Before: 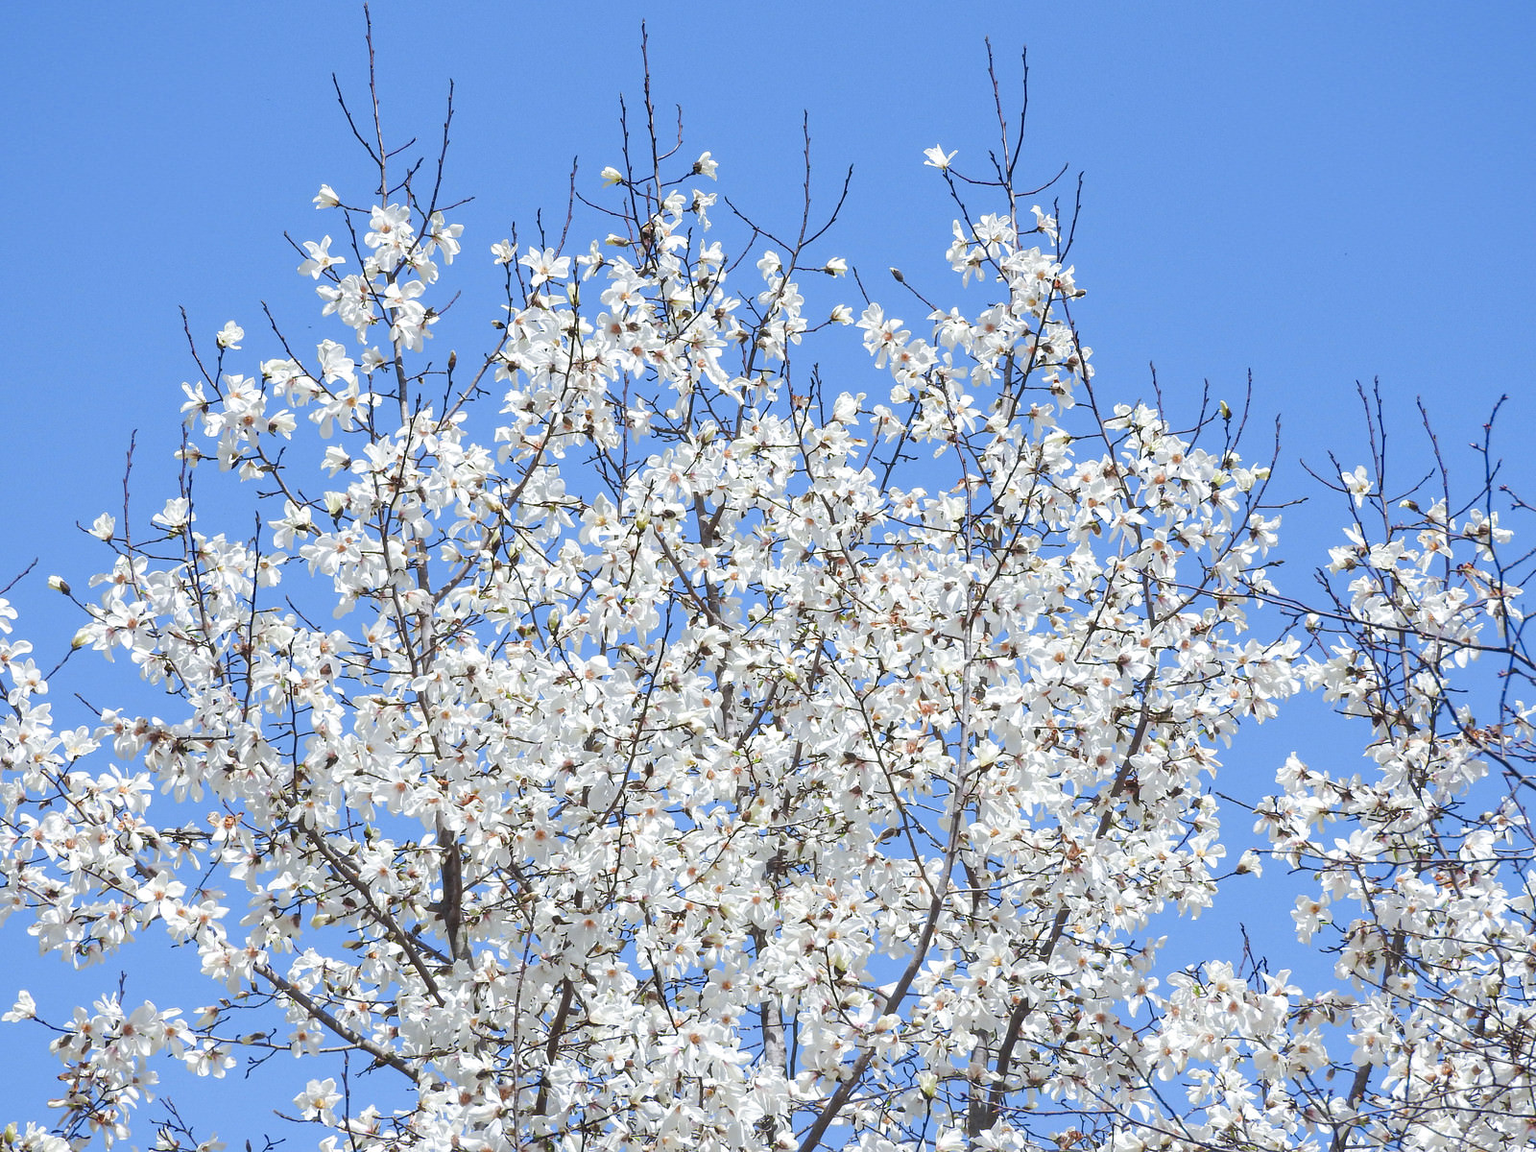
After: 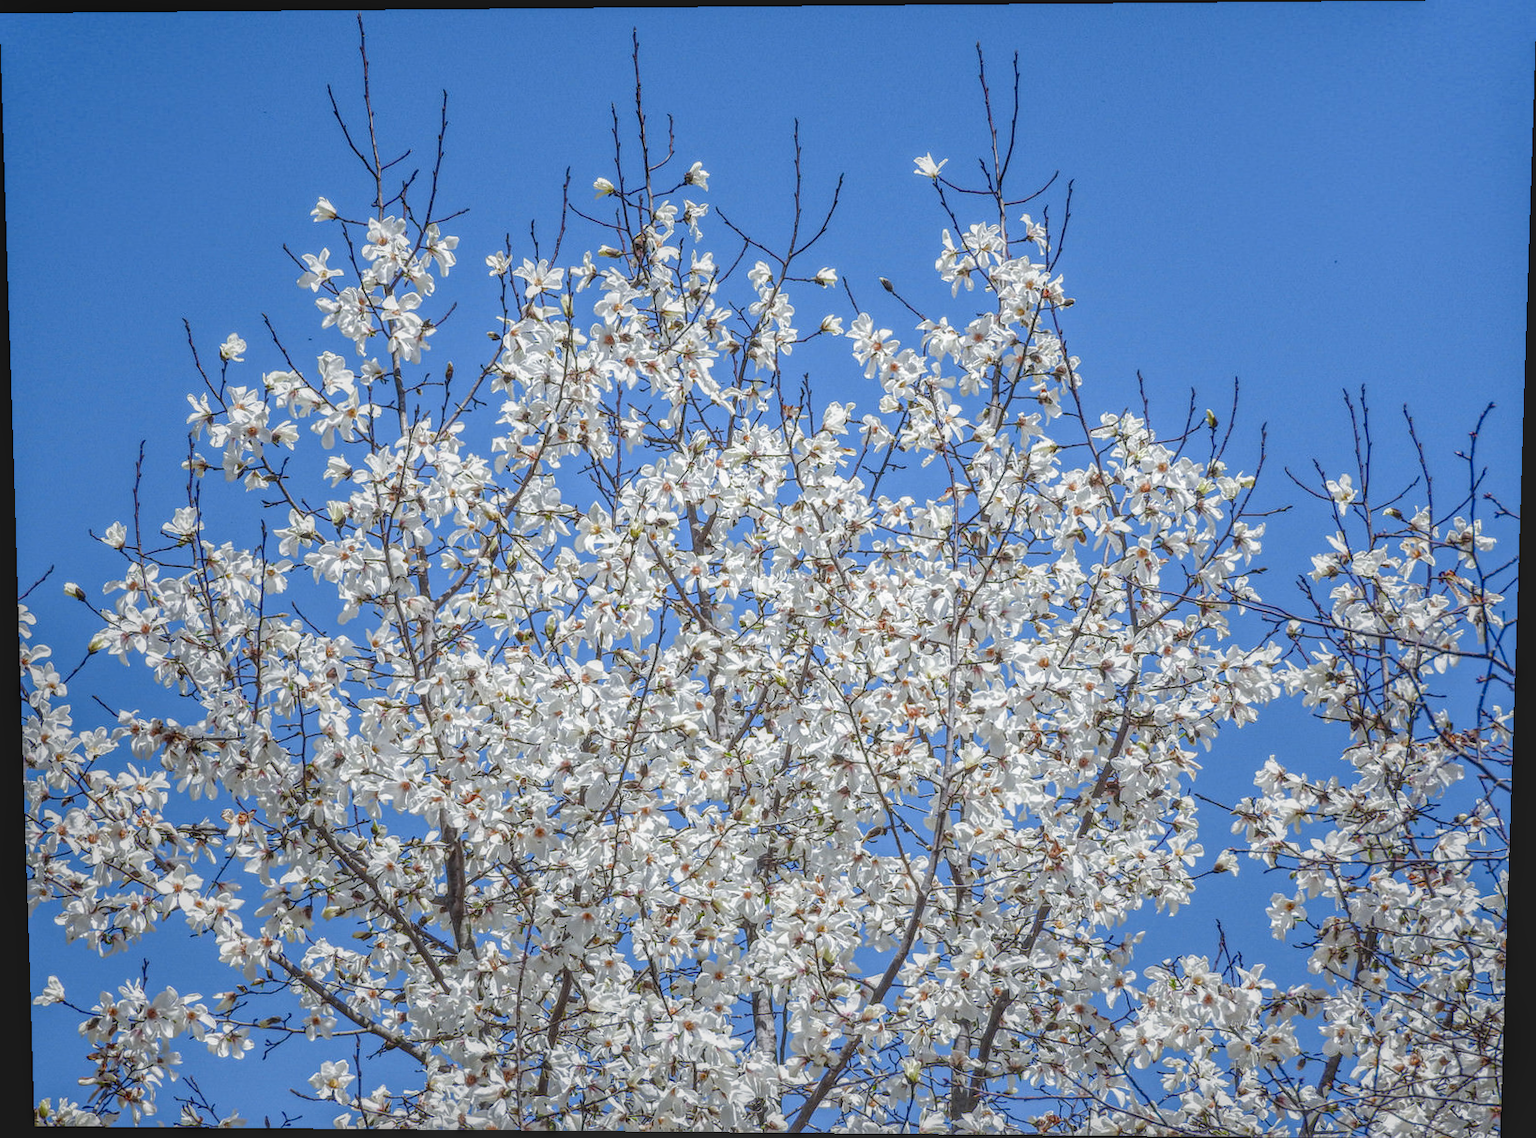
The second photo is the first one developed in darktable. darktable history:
local contrast: highlights 20%, shadows 30%, detail 200%, midtone range 0.2
rotate and perspective: lens shift (vertical) 0.048, lens shift (horizontal) -0.024, automatic cropping off
